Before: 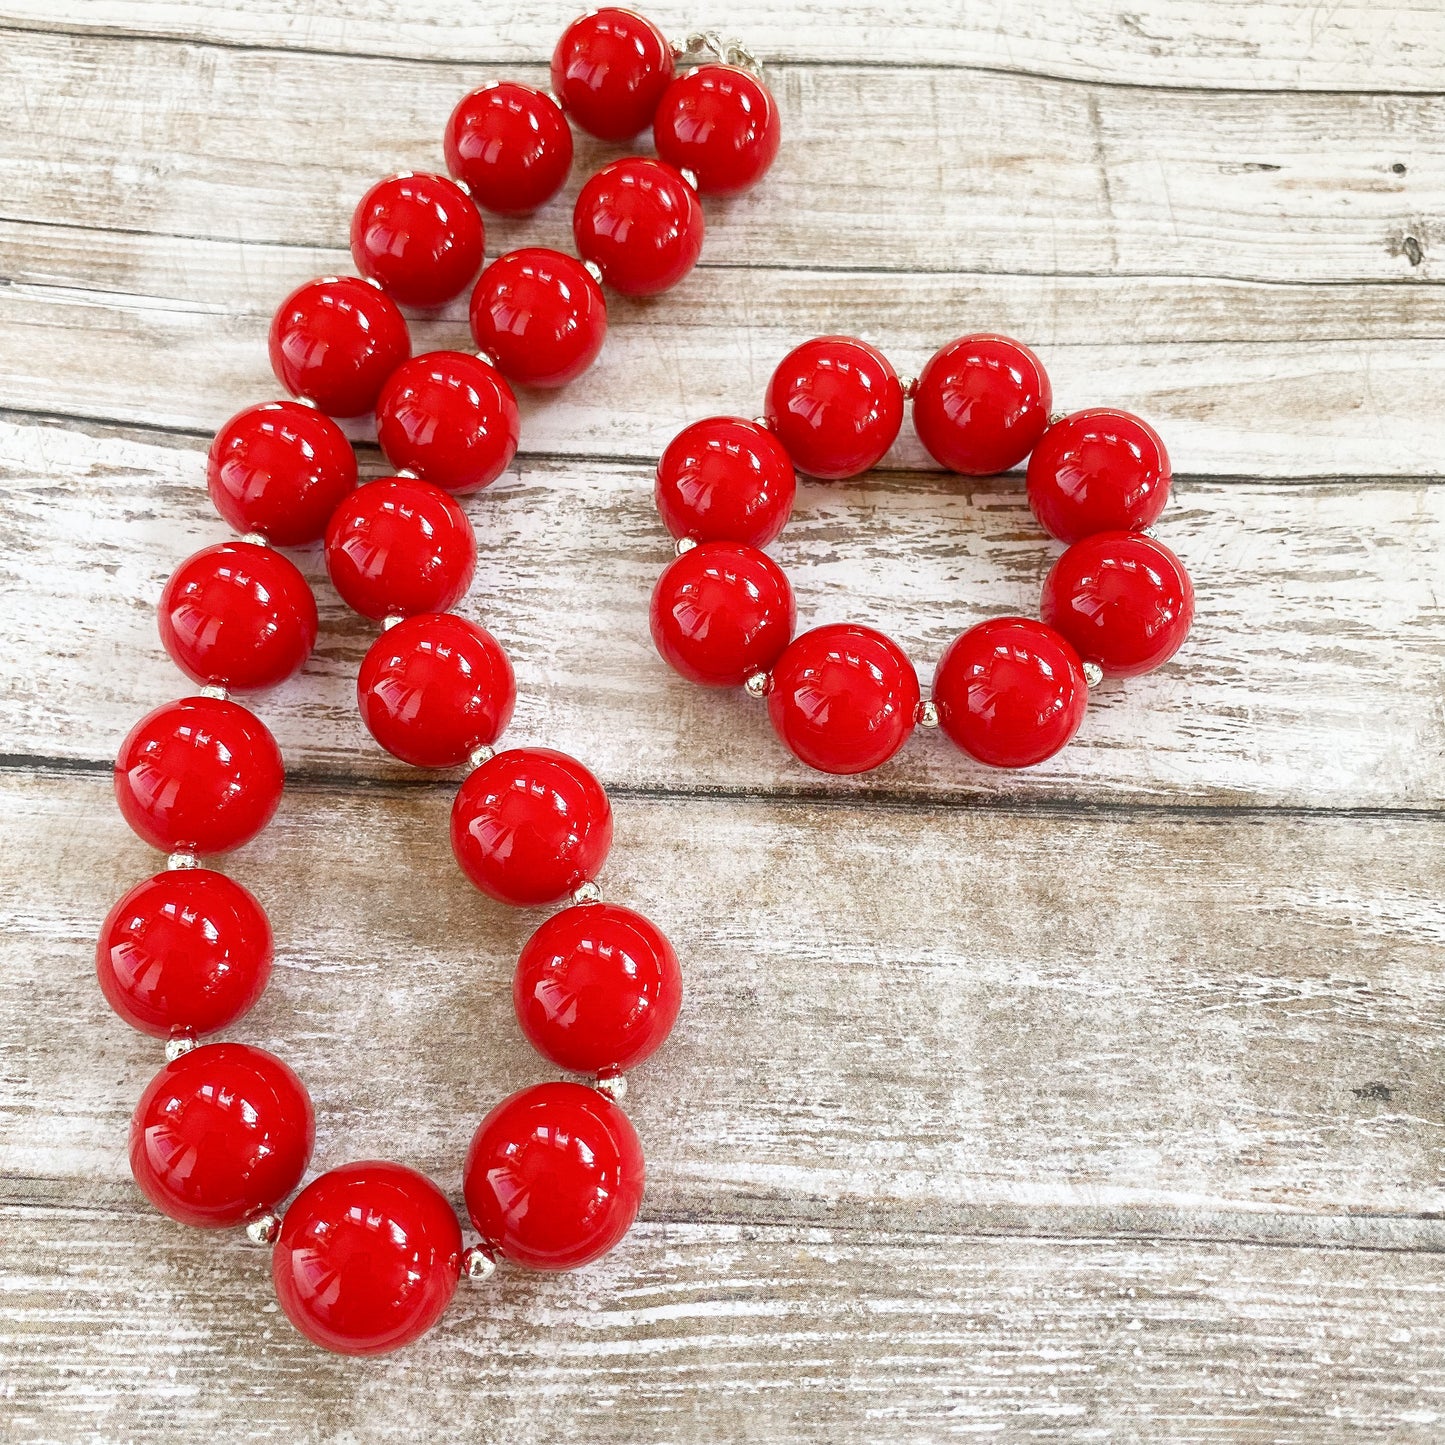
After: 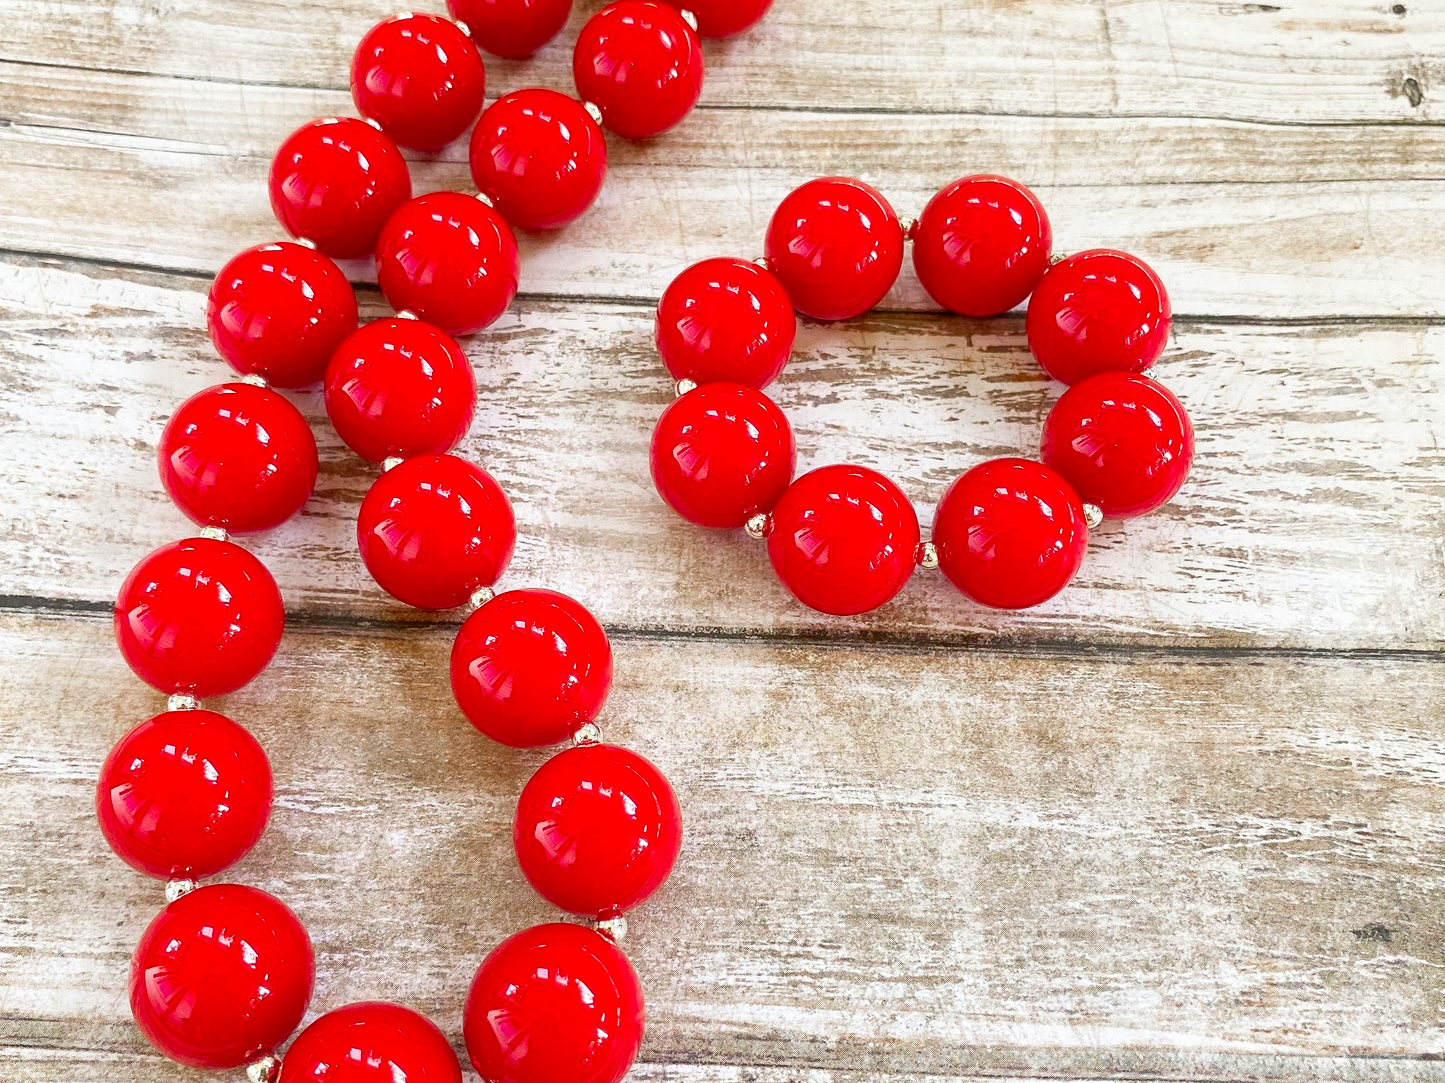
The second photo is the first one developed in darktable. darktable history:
crop: top 11.038%, bottom 13.962%
color correction: saturation 1.34
